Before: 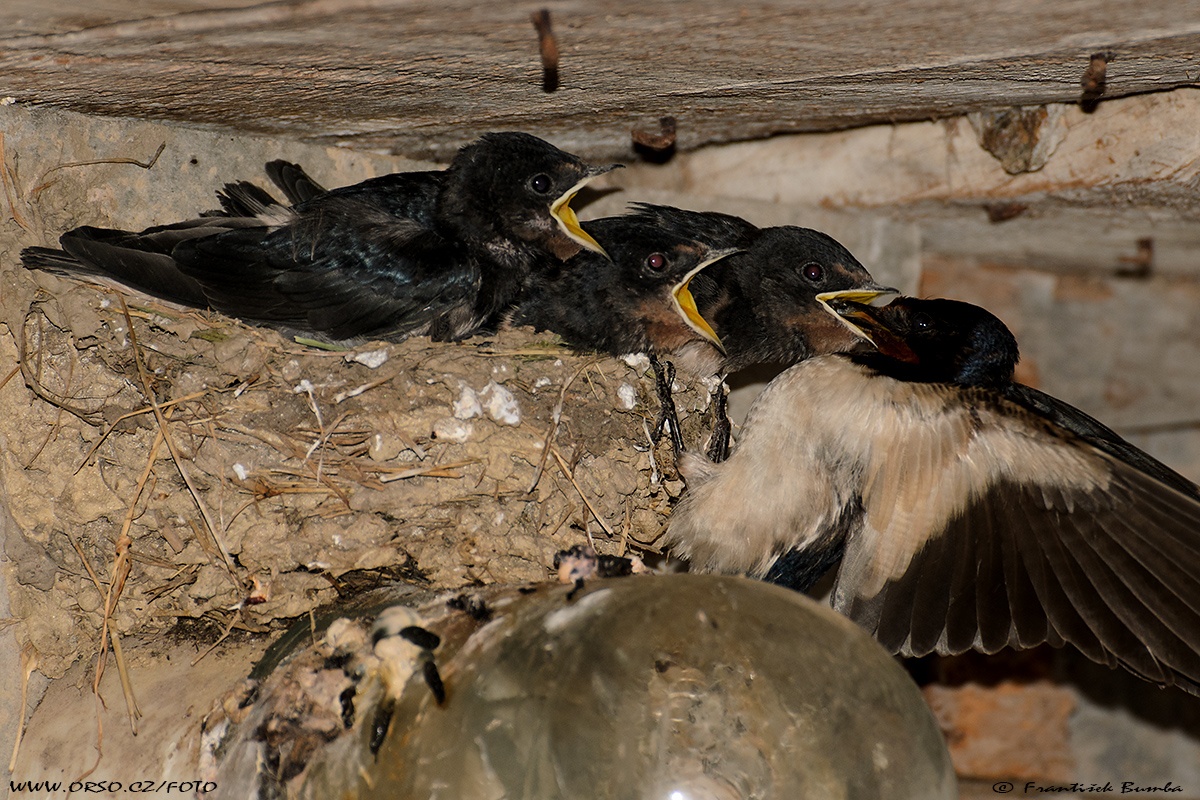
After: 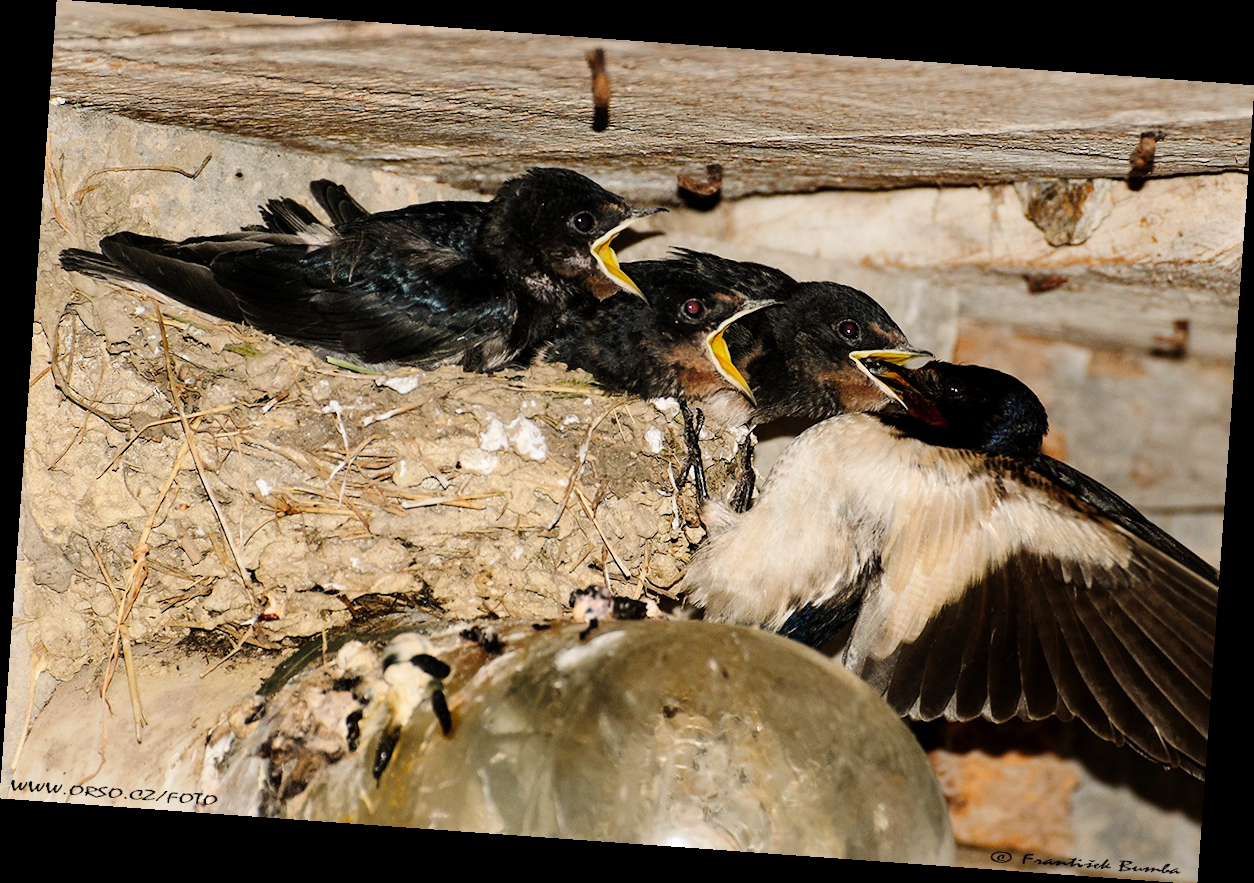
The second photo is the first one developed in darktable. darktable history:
base curve: curves: ch0 [(0, 0) (0.008, 0.007) (0.022, 0.029) (0.048, 0.089) (0.092, 0.197) (0.191, 0.399) (0.275, 0.534) (0.357, 0.65) (0.477, 0.78) (0.542, 0.833) (0.799, 0.973) (1, 1)], preserve colors none
color zones: curves: ch0 [(0.25, 0.5) (0.636, 0.25) (0.75, 0.5)]
rotate and perspective: rotation 4.1°, automatic cropping off
